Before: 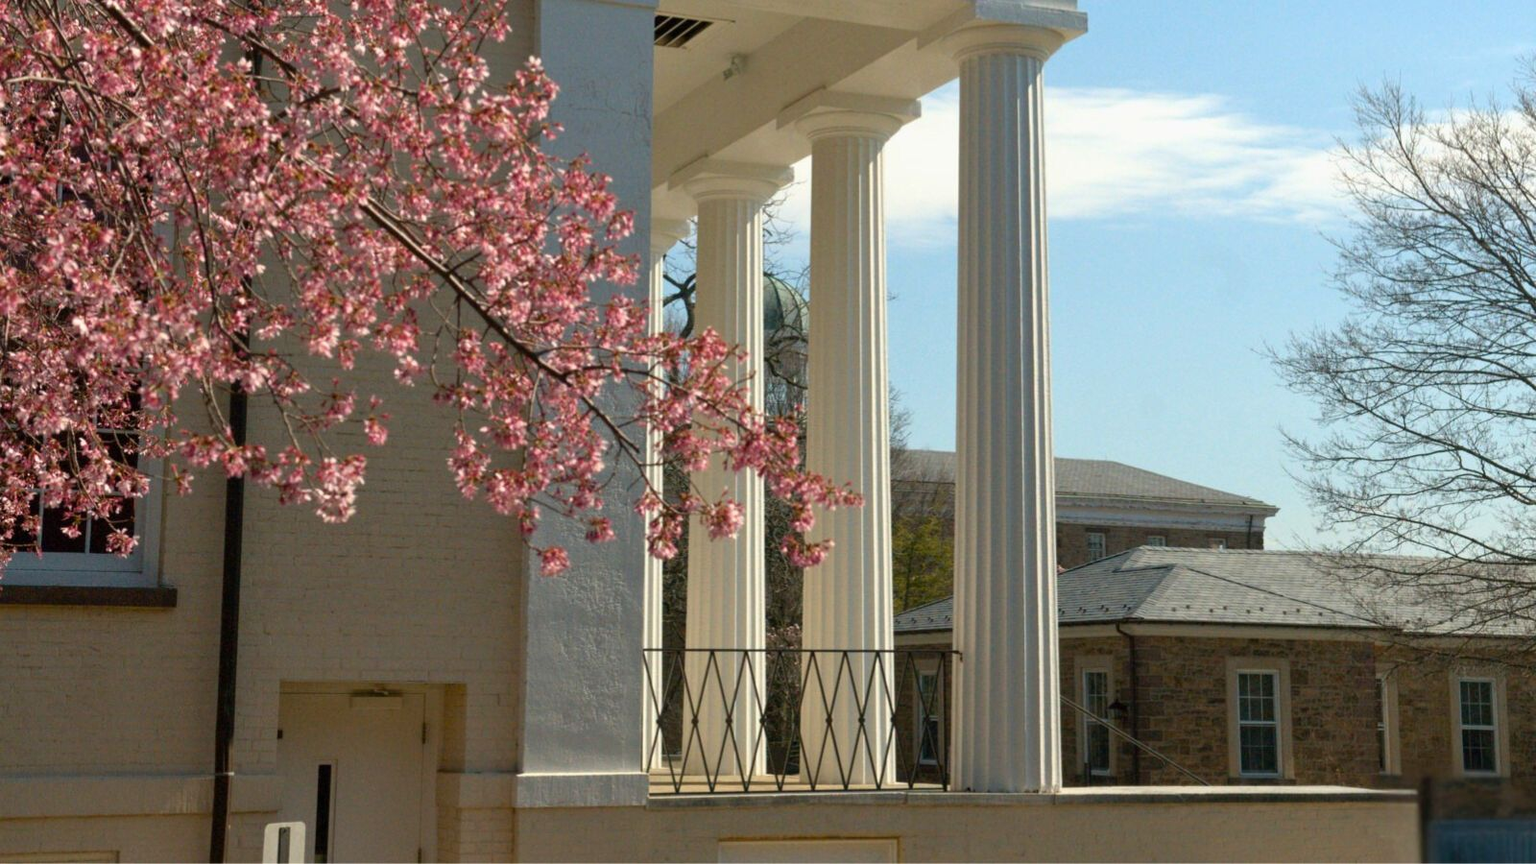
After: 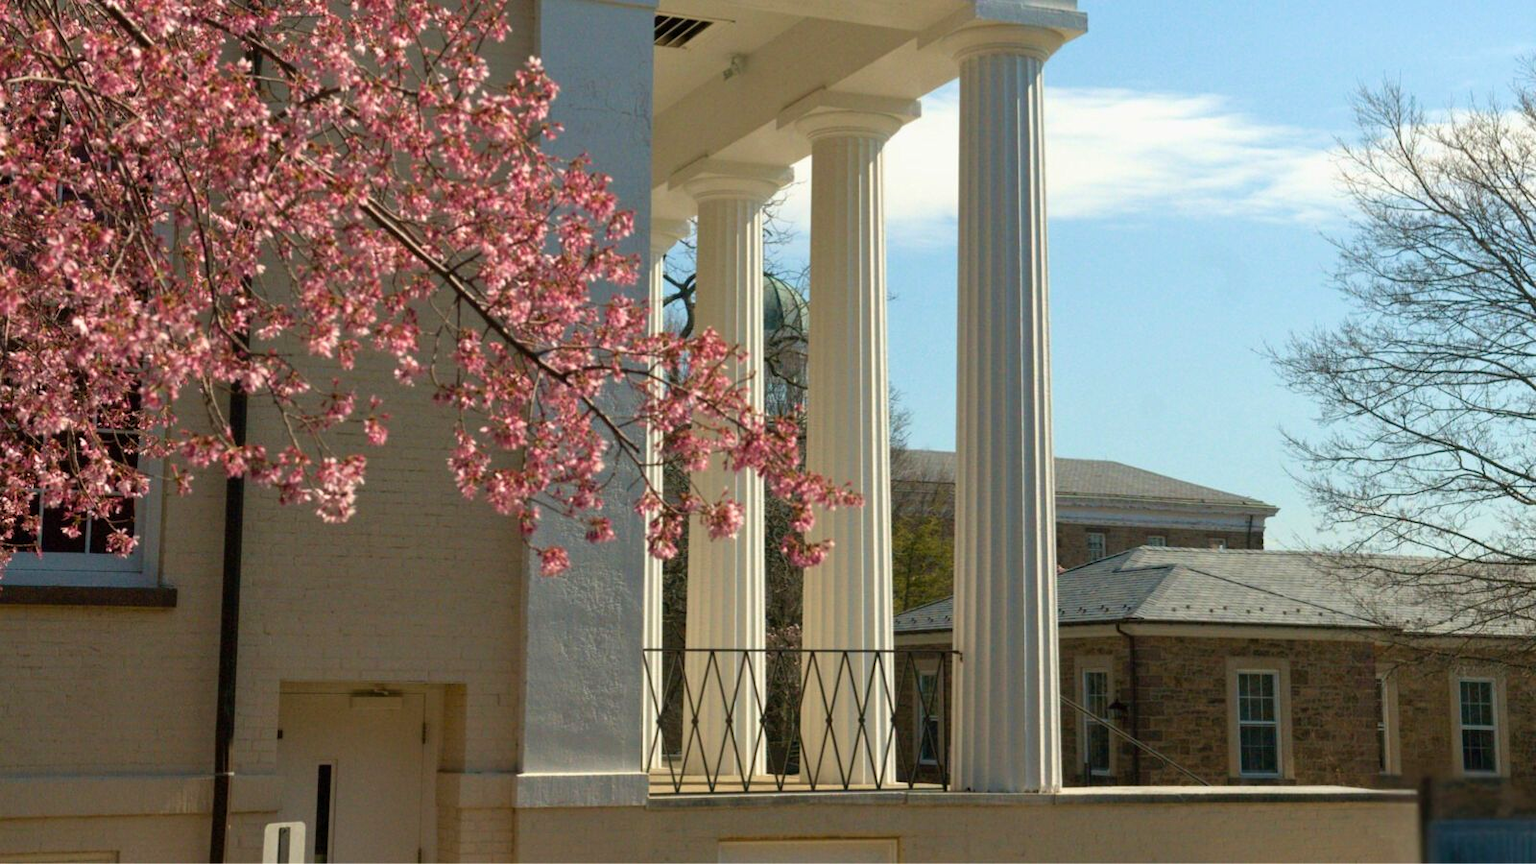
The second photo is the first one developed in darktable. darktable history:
velvia: strength 17.58%
